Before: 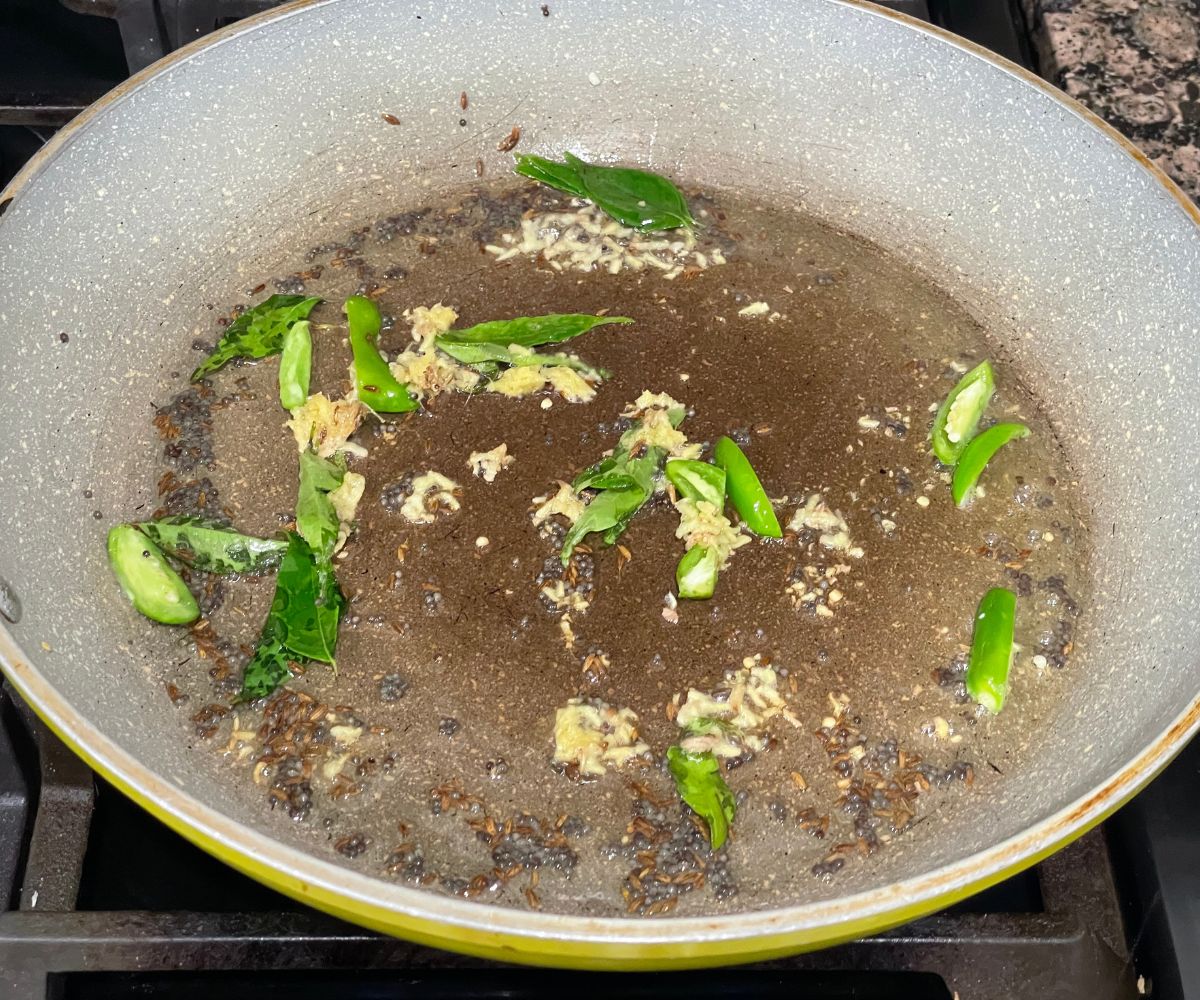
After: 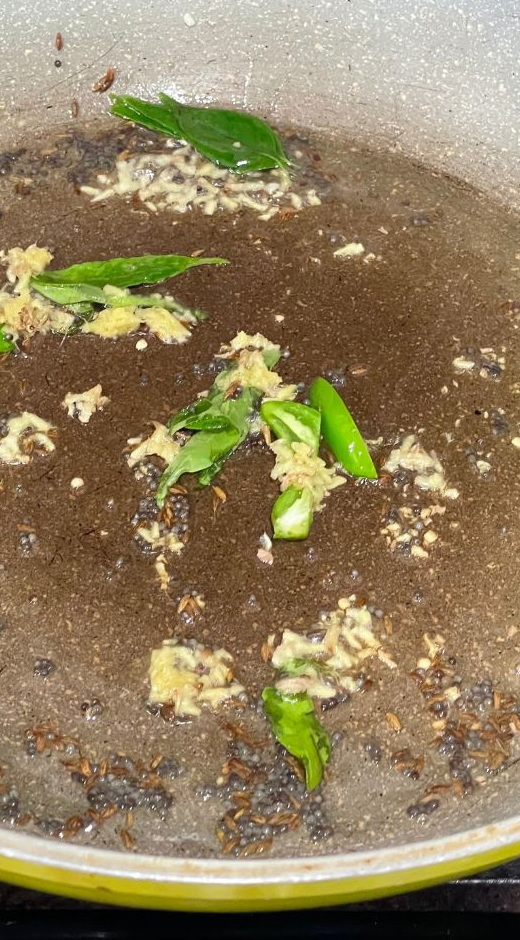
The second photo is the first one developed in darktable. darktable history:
tone equalizer: edges refinement/feathering 500, mask exposure compensation -1.57 EV, preserve details no
crop: left 33.794%, top 5.961%, right 22.804%
